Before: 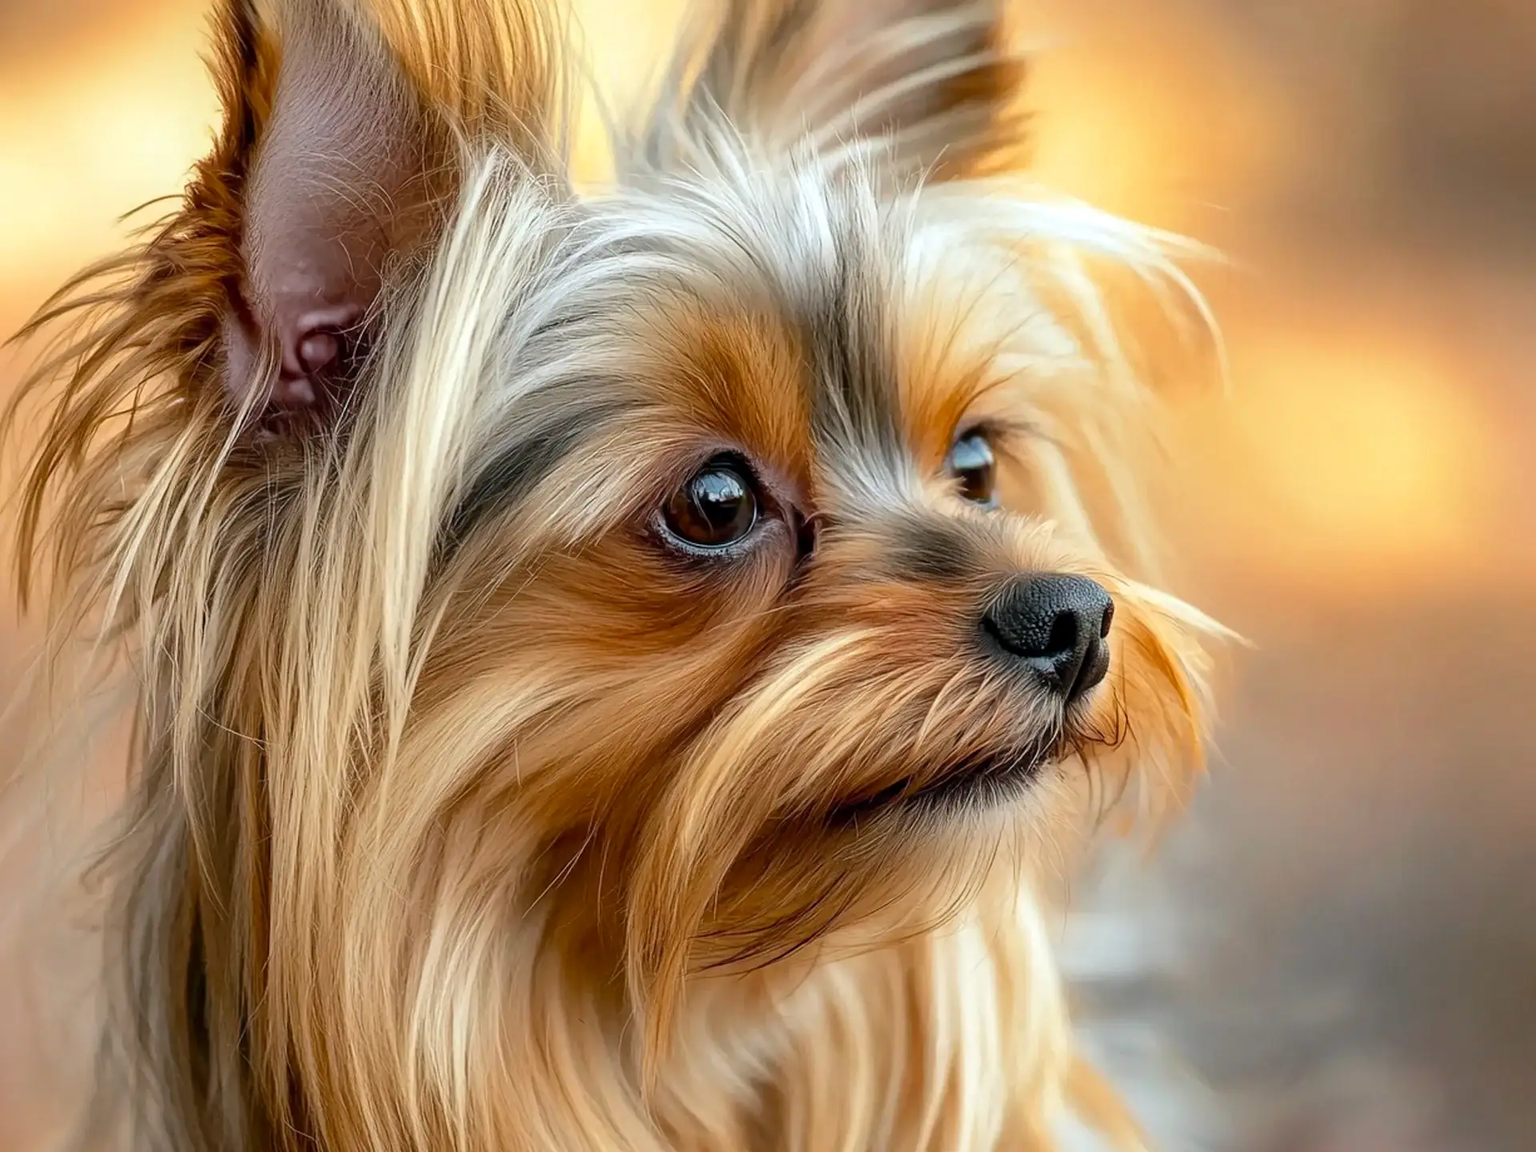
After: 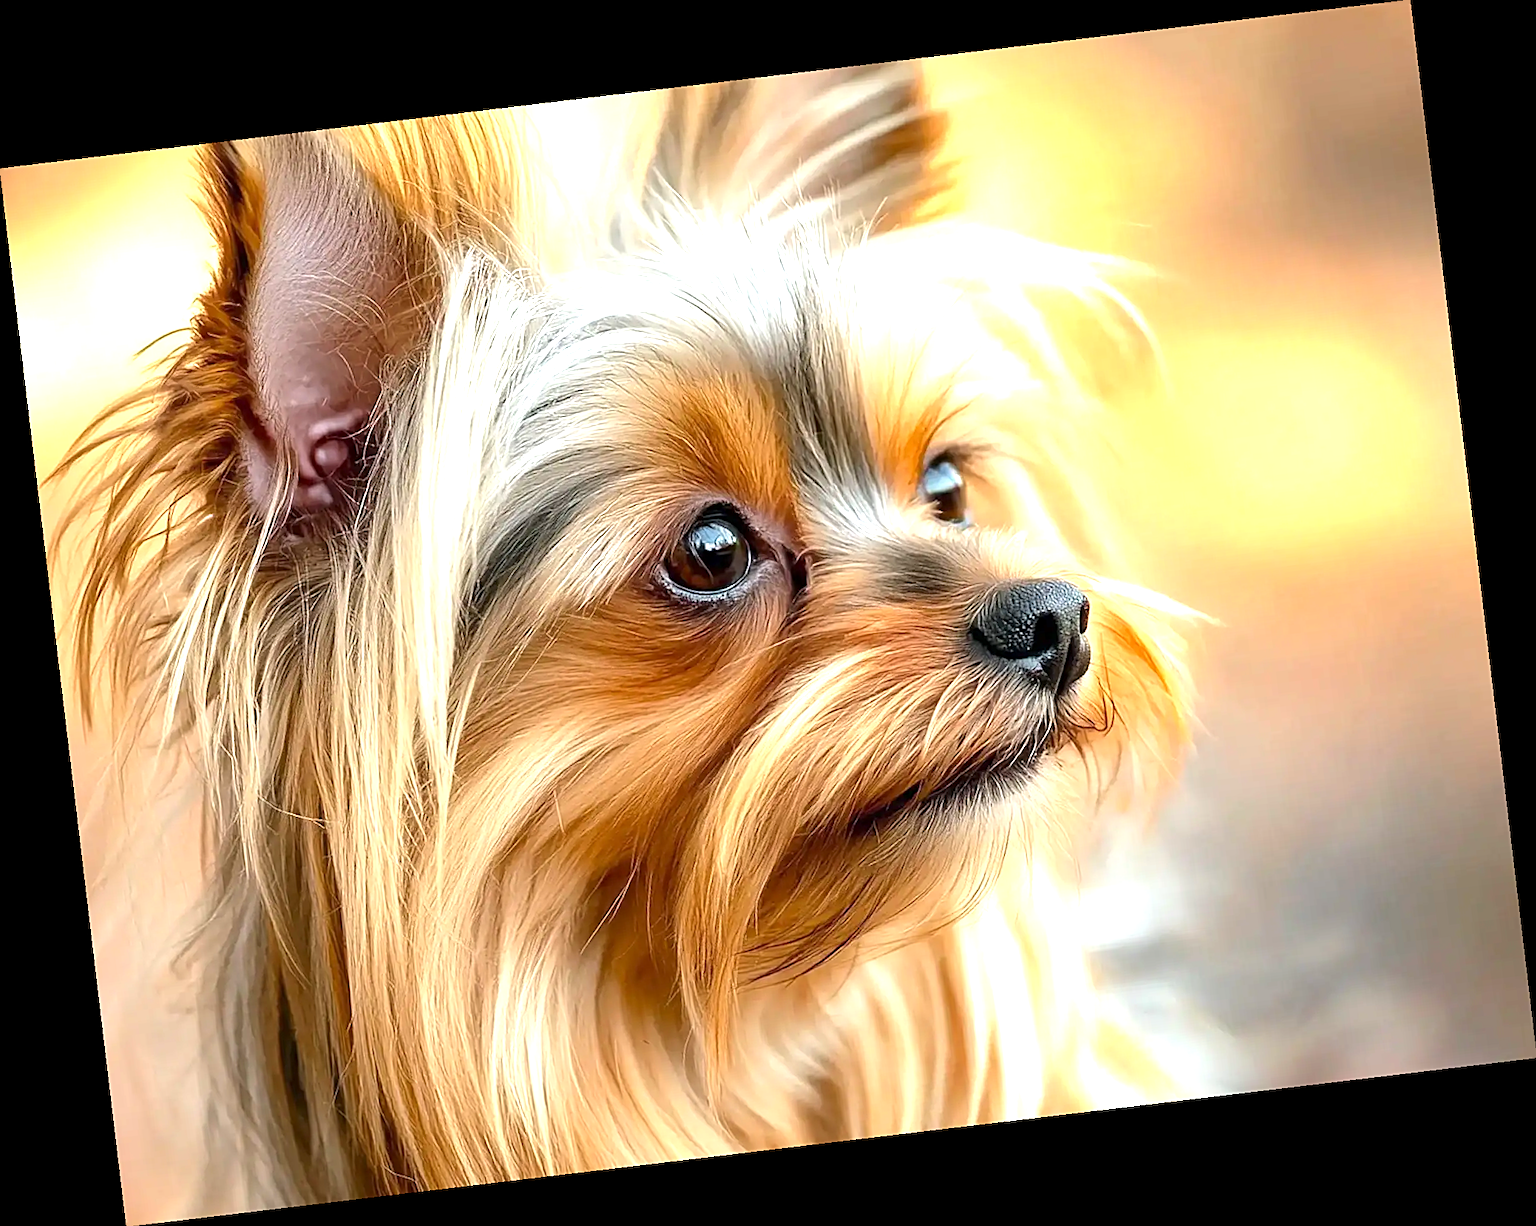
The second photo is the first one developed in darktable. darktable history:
sharpen: on, module defaults
exposure: exposure 1 EV, compensate highlight preservation false
rotate and perspective: rotation -6.83°, automatic cropping off
white balance: emerald 1
